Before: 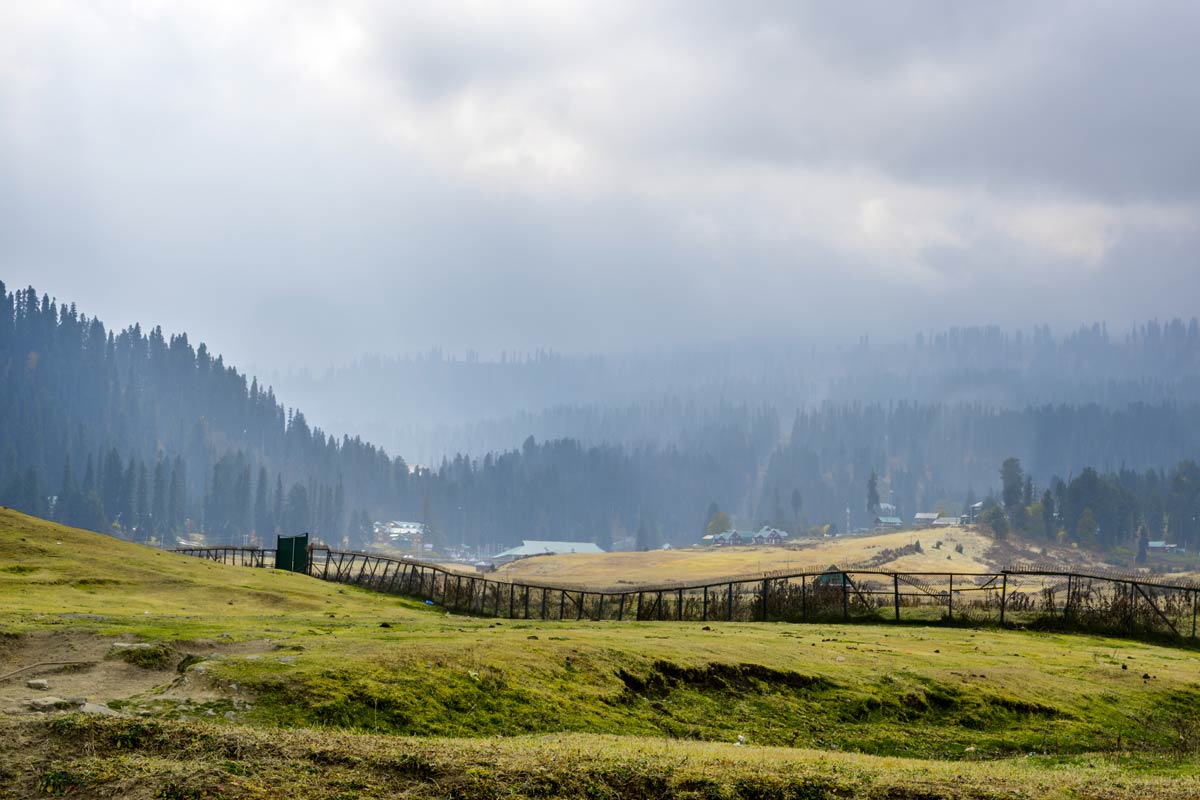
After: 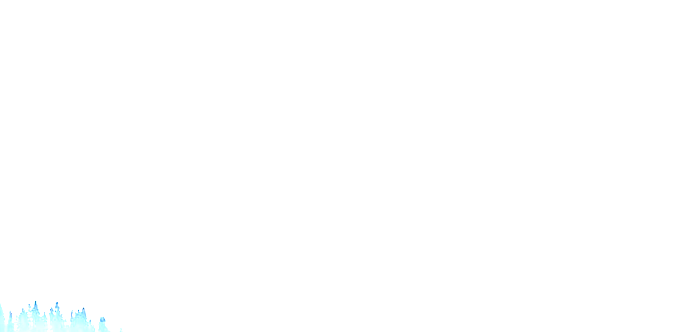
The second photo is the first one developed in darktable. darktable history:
sharpen: radius 4
crop: left 10.121%, top 10.631%, right 36.218%, bottom 51.526%
exposure: black level correction 0.001, exposure 2.607 EV, compensate exposure bias true, compensate highlight preservation false
contrast brightness saturation: contrast 0.21, brightness -0.11, saturation 0.21
rotate and perspective: rotation -4.2°, shear 0.006, automatic cropping off
velvia: strength 74%
color balance rgb: perceptual saturation grading › global saturation 20%, perceptual saturation grading › highlights -25%, perceptual saturation grading › shadows 50.52%, global vibrance 40.24%
color correction: highlights a* 3.12, highlights b* -1.55, shadows a* -0.101, shadows b* 2.52, saturation 0.98
